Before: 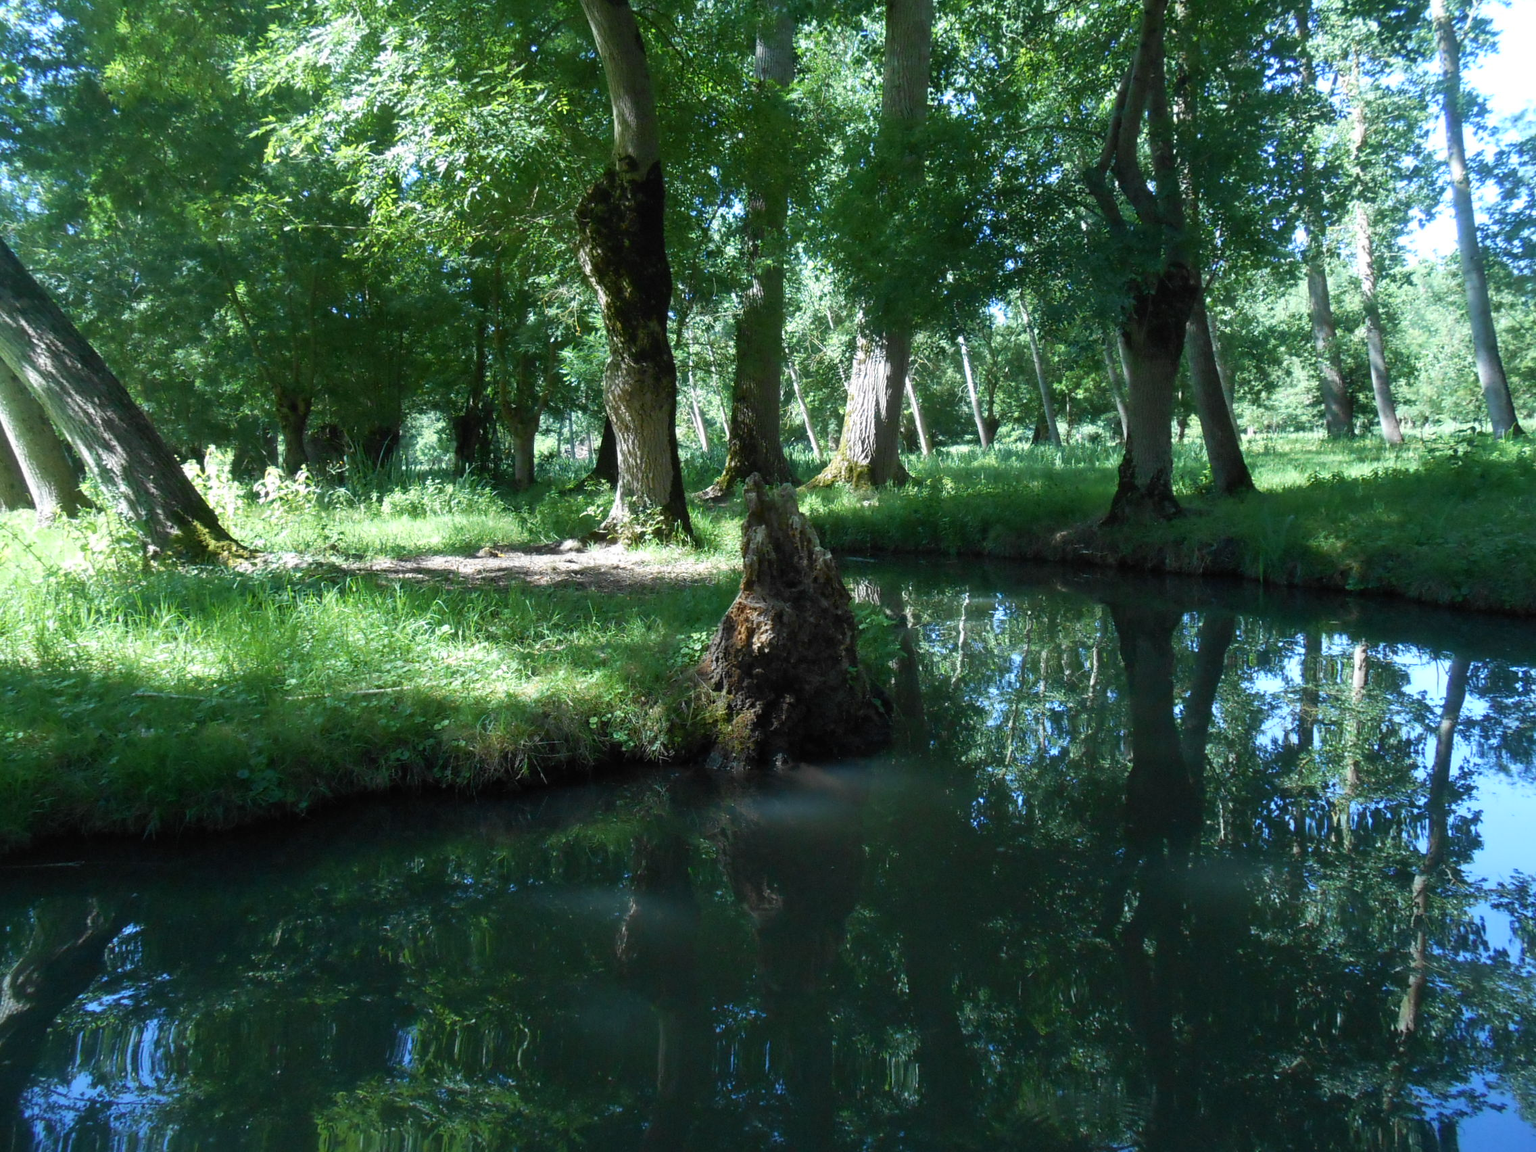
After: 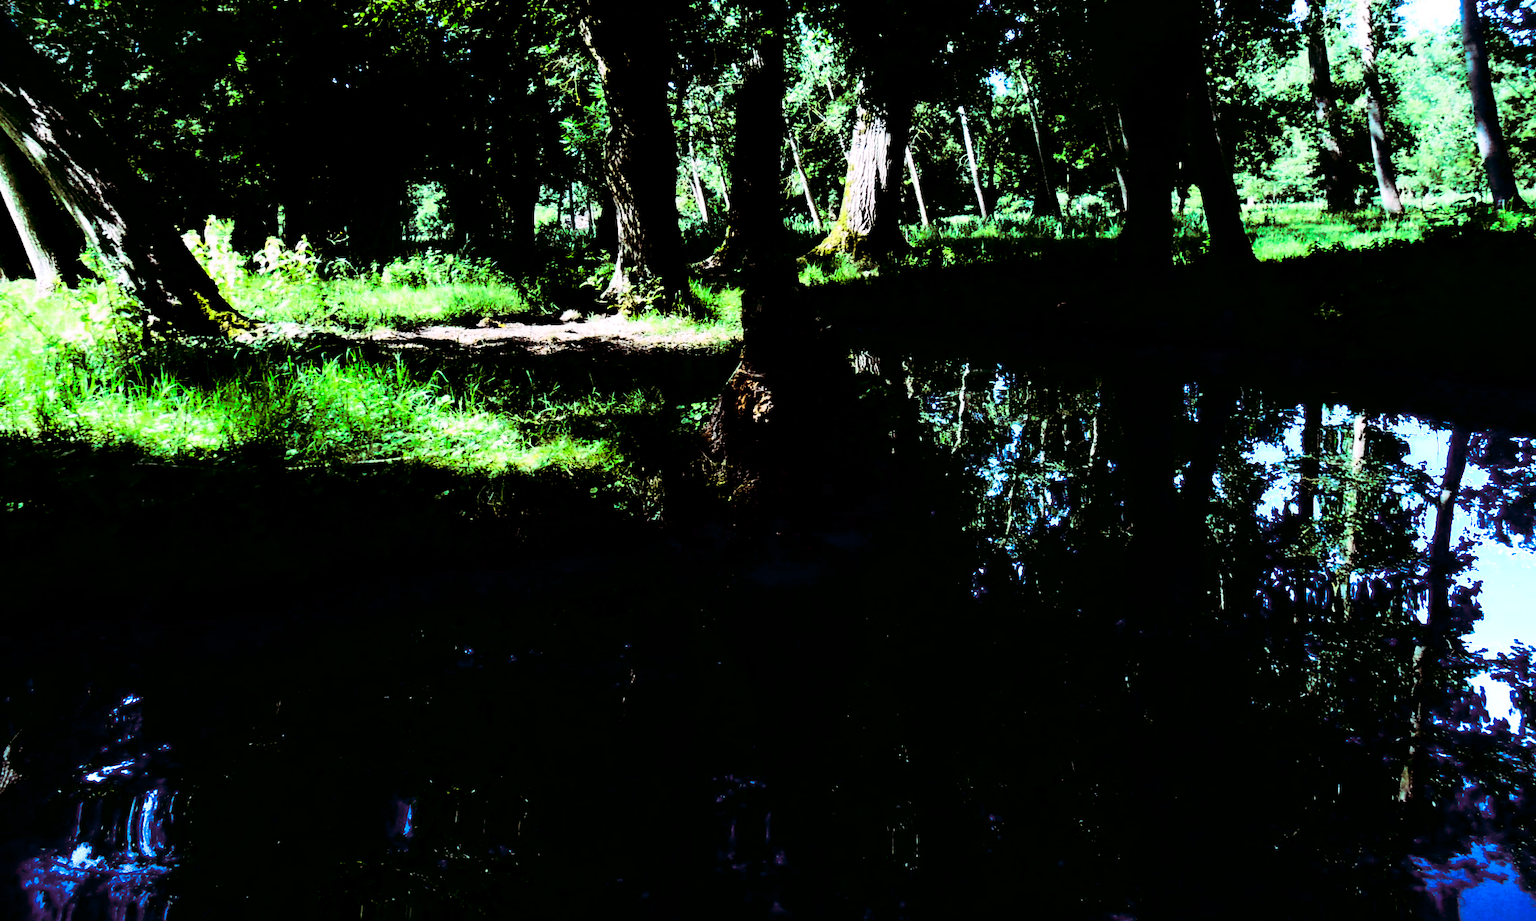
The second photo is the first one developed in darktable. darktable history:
split-toning: highlights › hue 298.8°, highlights › saturation 0.73, compress 41.76%
crop and rotate: top 19.998%
contrast brightness saturation: contrast 0.77, brightness -1, saturation 1
